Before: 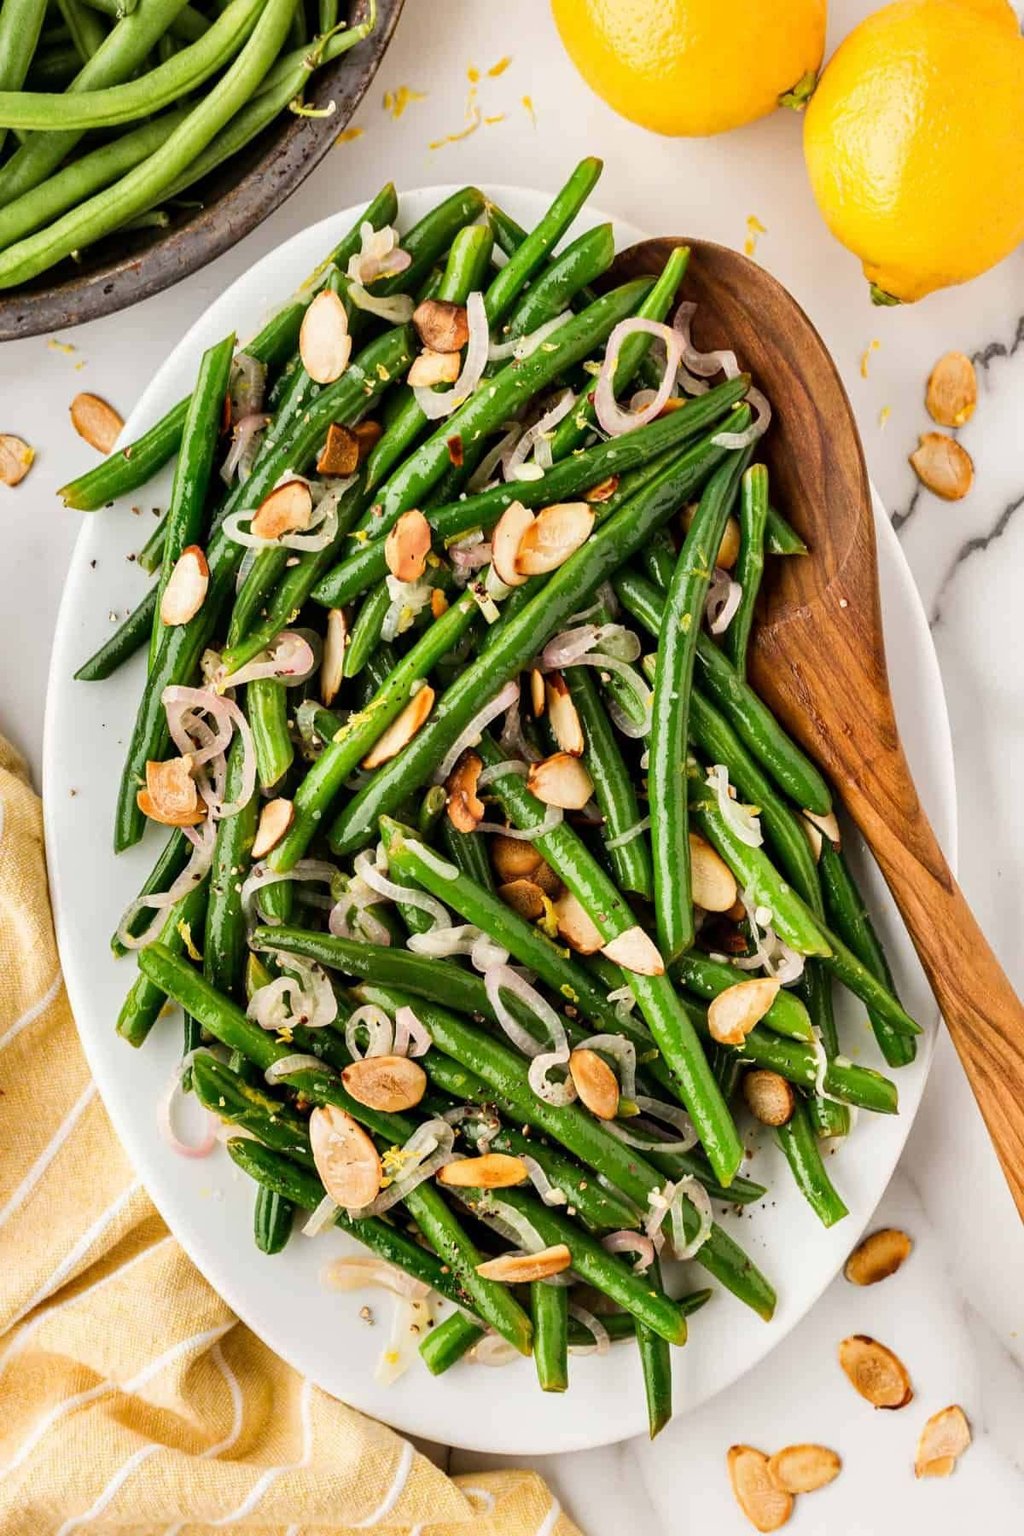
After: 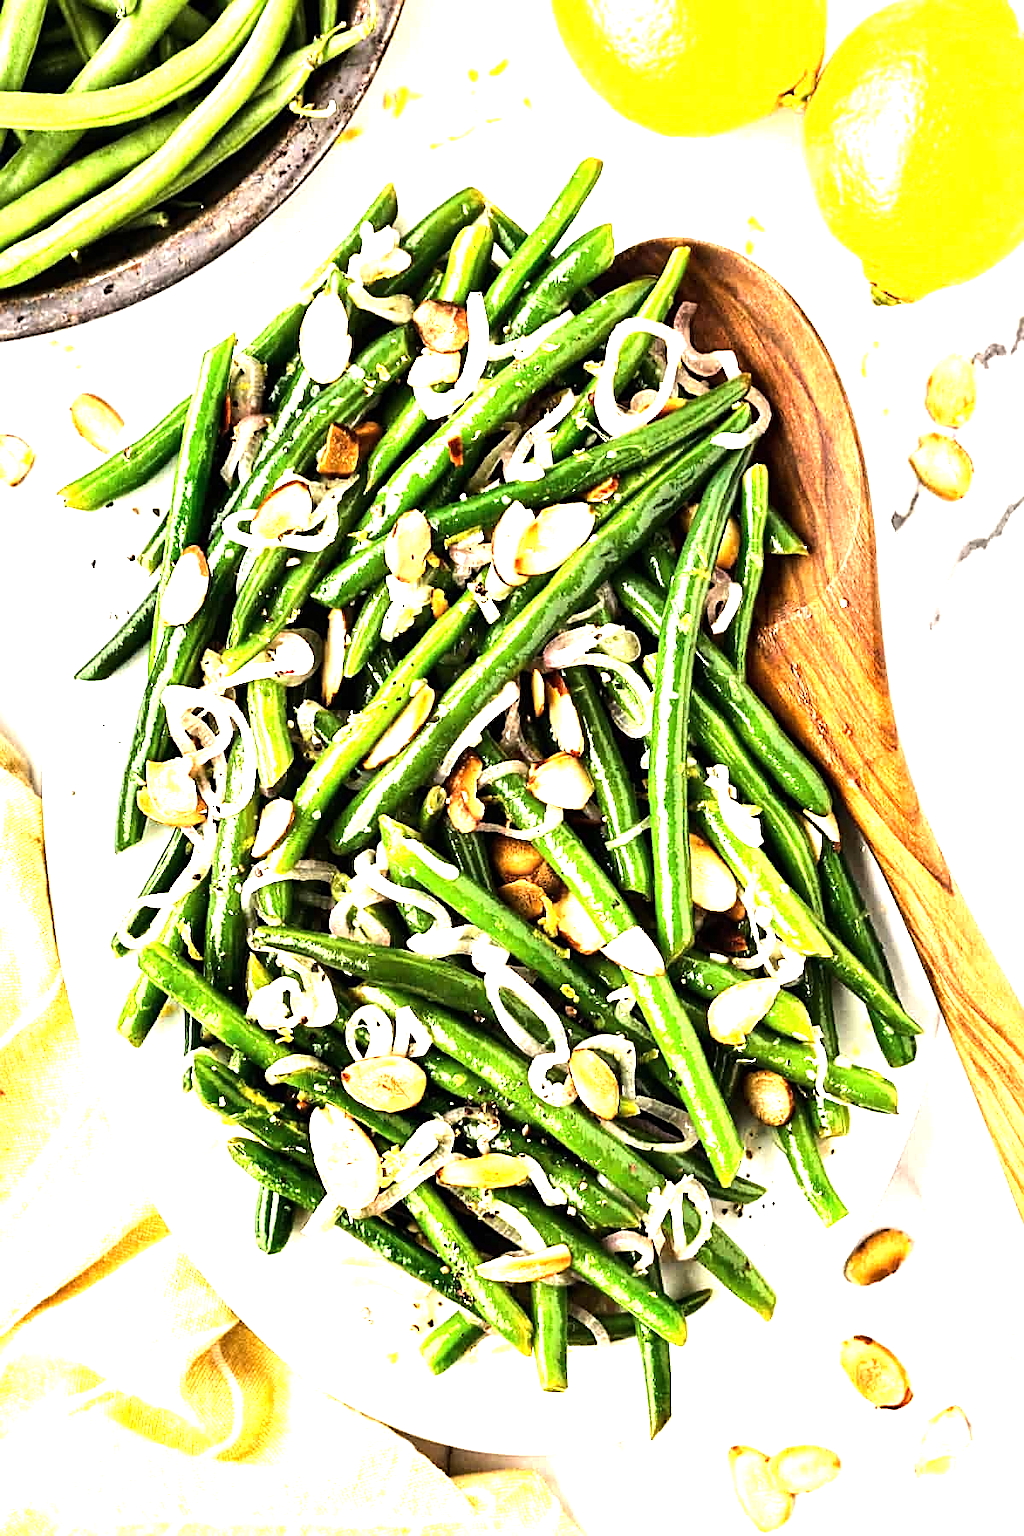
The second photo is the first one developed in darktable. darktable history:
exposure: black level correction 0, exposure 1 EV, compensate highlight preservation false
sharpen: on, module defaults
tone equalizer: -8 EV -1.12 EV, -7 EV -0.977 EV, -6 EV -0.83 EV, -5 EV -0.588 EV, -3 EV 0.583 EV, -2 EV 0.864 EV, -1 EV 0.989 EV, +0 EV 1.08 EV, edges refinement/feathering 500, mask exposure compensation -1.57 EV, preserve details no
